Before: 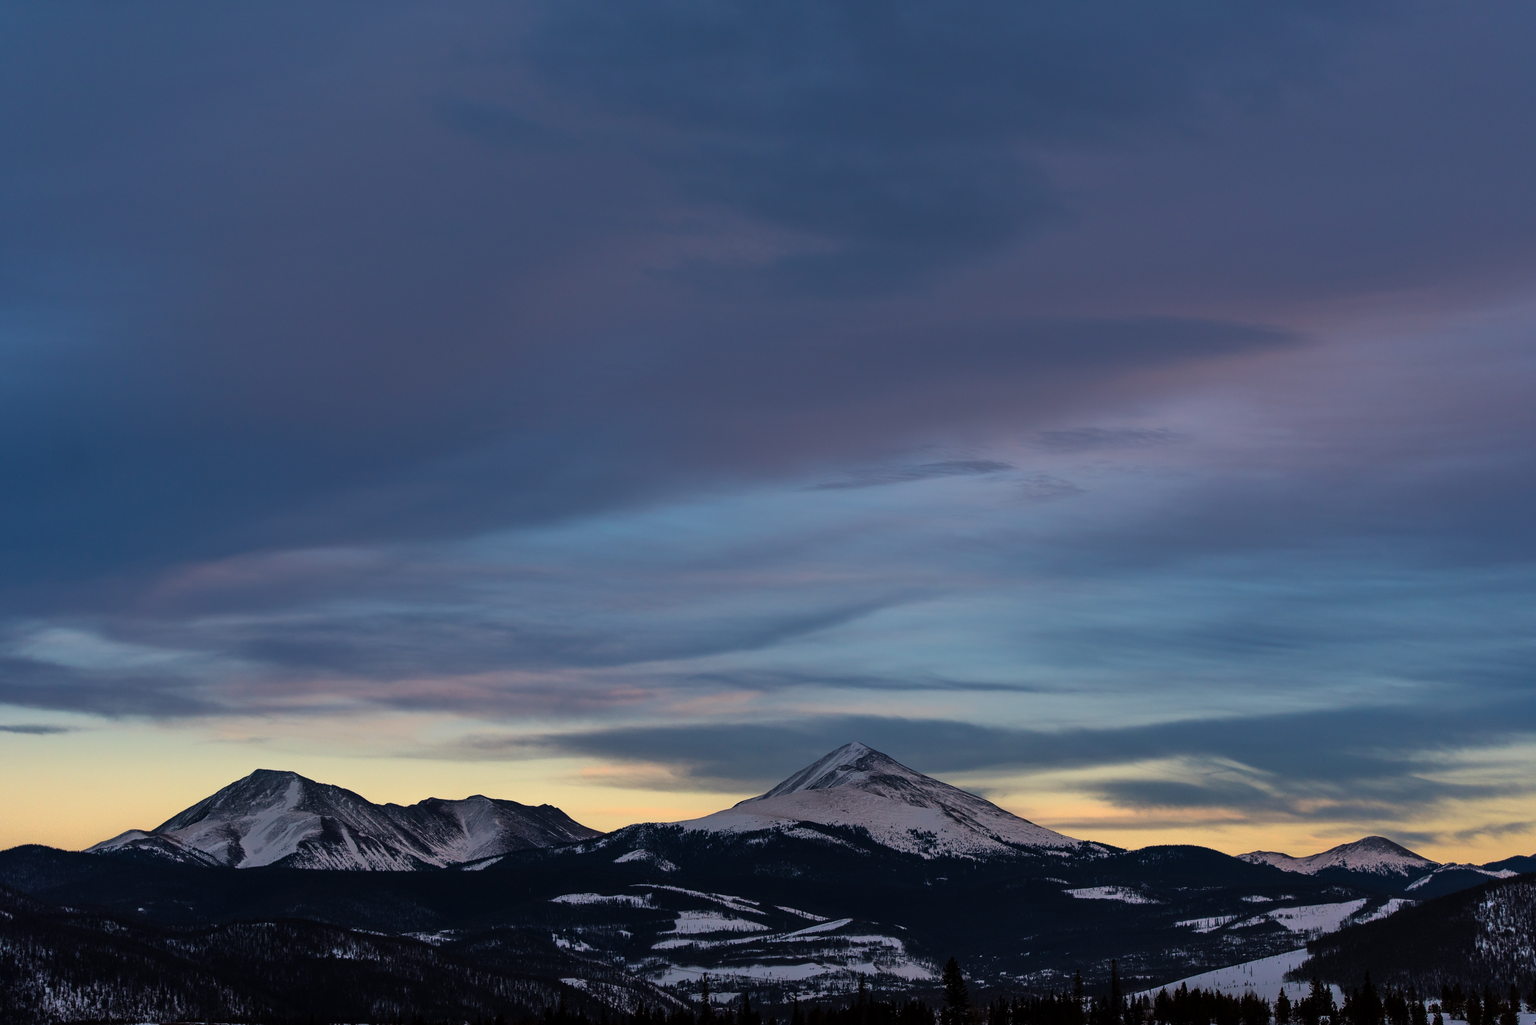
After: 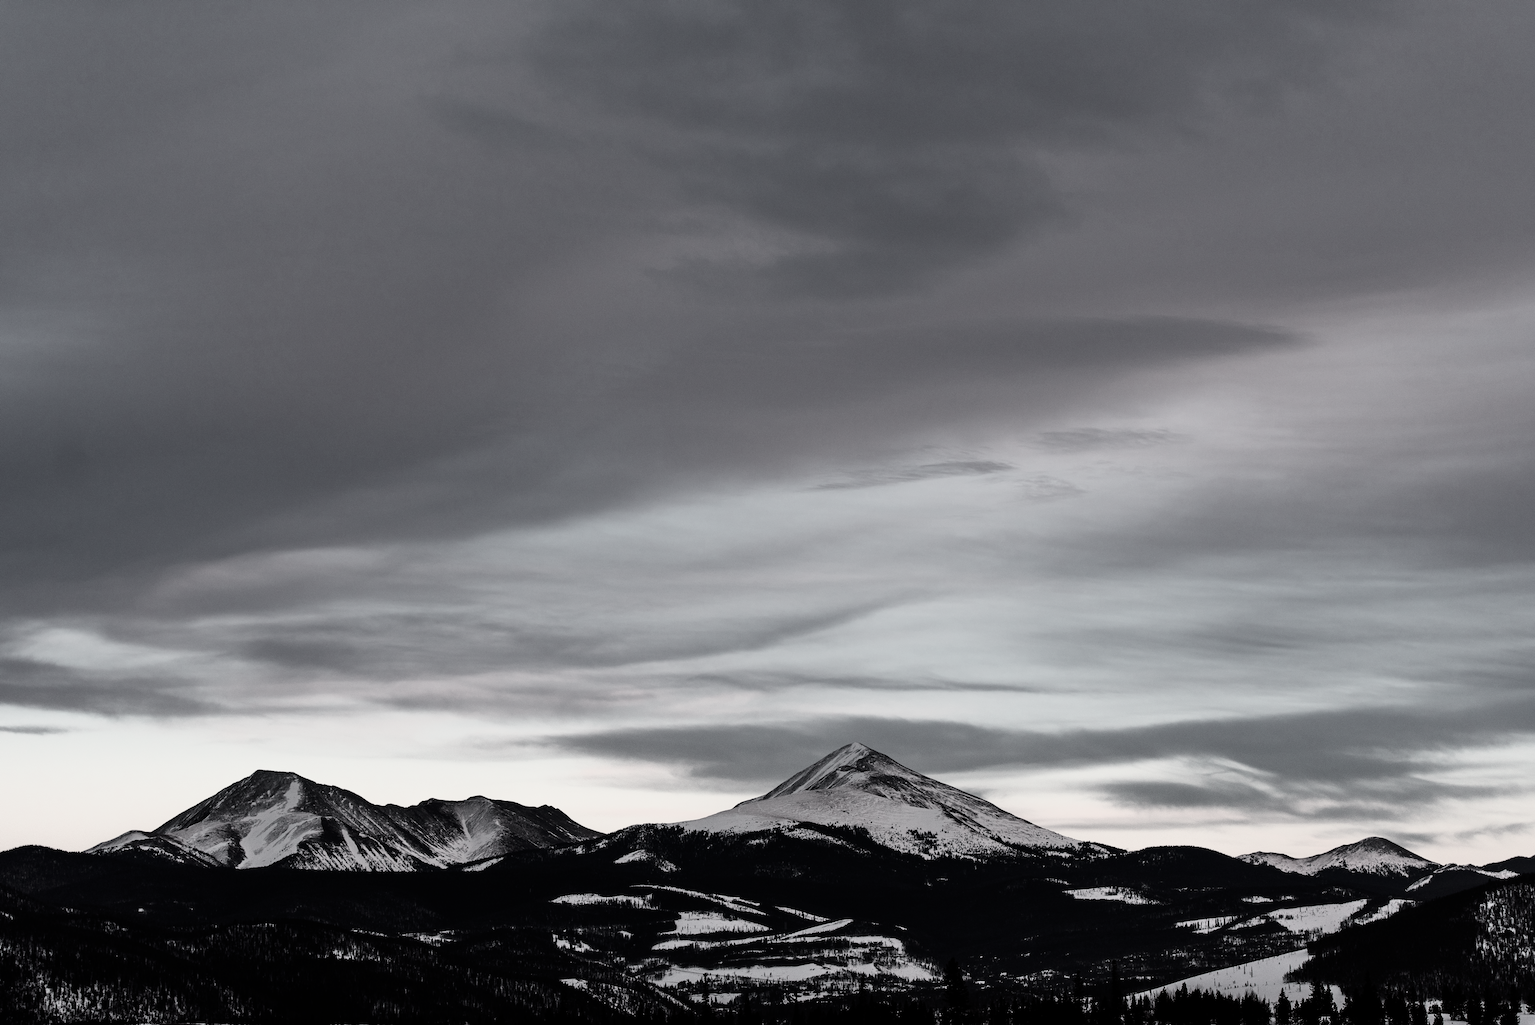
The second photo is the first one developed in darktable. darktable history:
exposure: black level correction 0, exposure 1.1 EV, compensate exposure bias true, compensate highlight preservation false
contrast brightness saturation: contrast 0.25, saturation -0.31
color balance: gamma [0.9, 0.988, 0.975, 1.025], gain [1.05, 1, 1, 1]
filmic rgb: black relative exposure -16 EV, white relative exposure 6.92 EV, hardness 4.7
color contrast: green-magenta contrast 0.3, blue-yellow contrast 0.15
